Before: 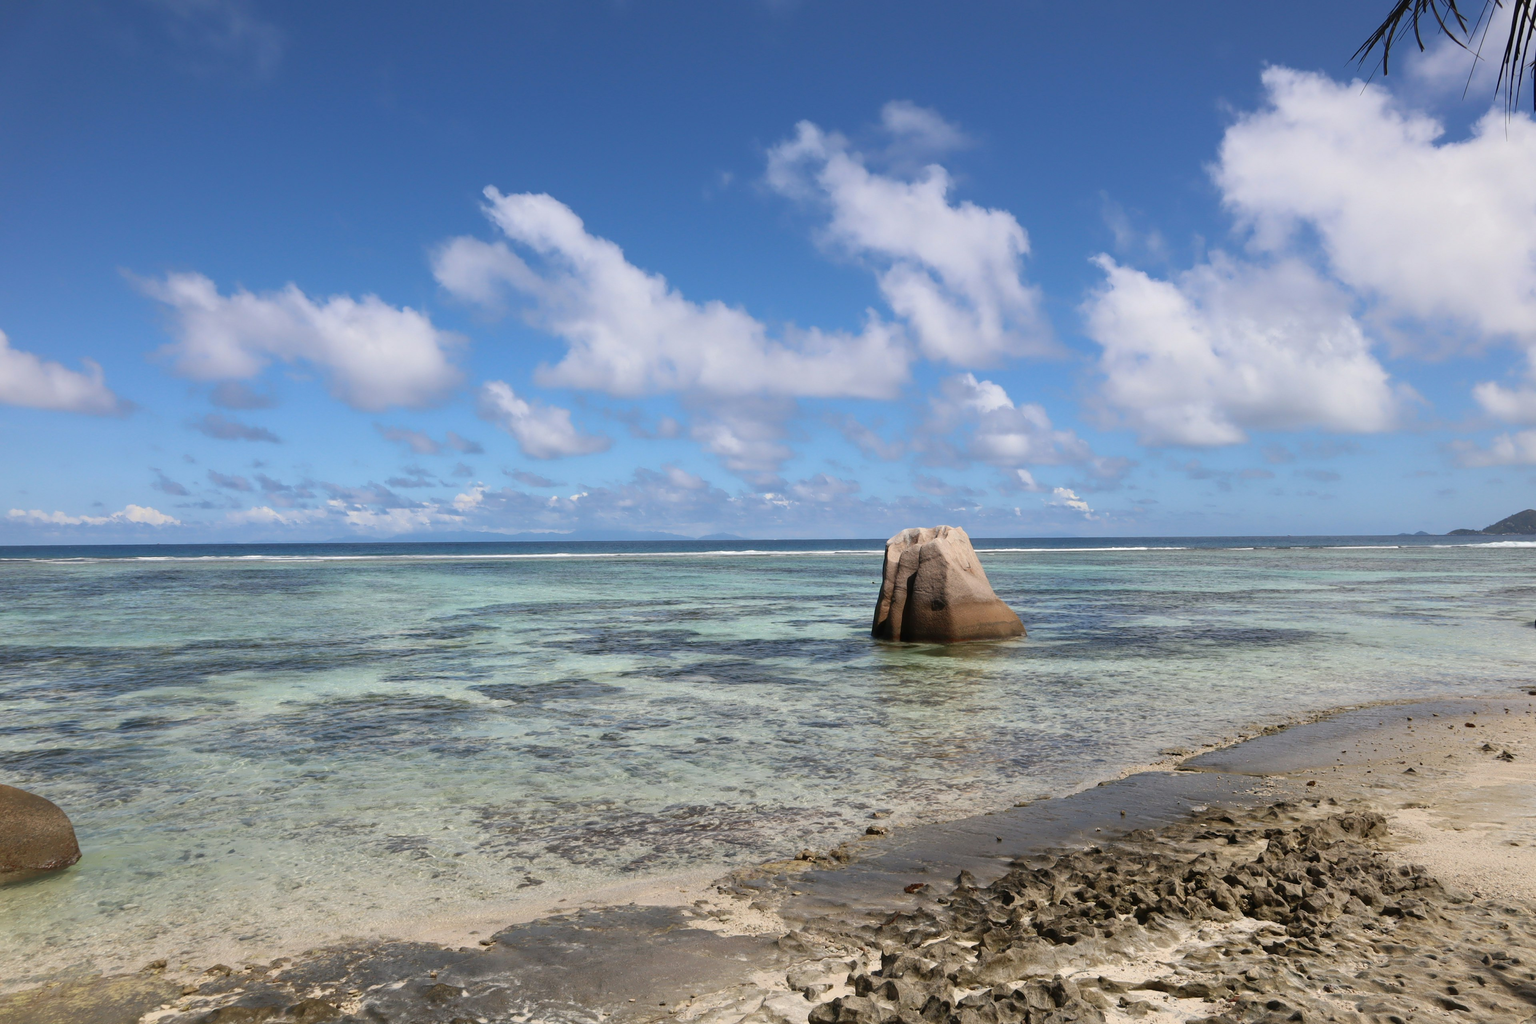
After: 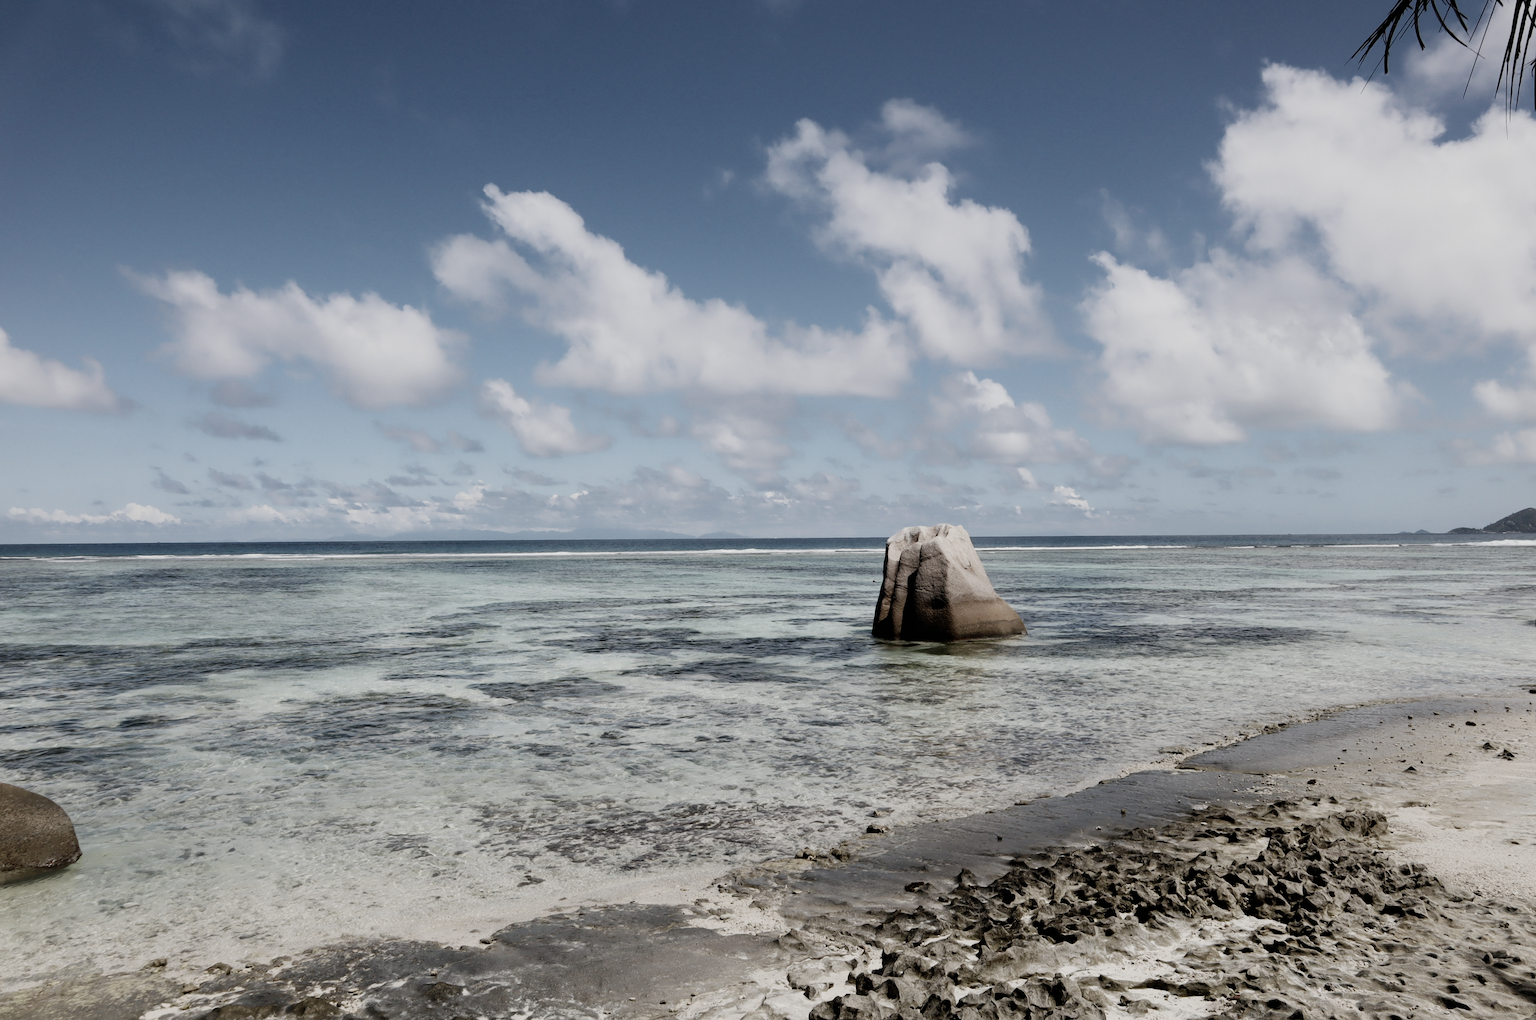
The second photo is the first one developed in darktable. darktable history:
tone equalizer: on, module defaults
crop: top 0.216%, bottom 0.122%
filmic rgb: black relative exposure -5.01 EV, white relative exposure 3.99 EV, hardness 2.89, contrast 1.298, highlights saturation mix -29.79%, preserve chrominance no, color science v5 (2021)
